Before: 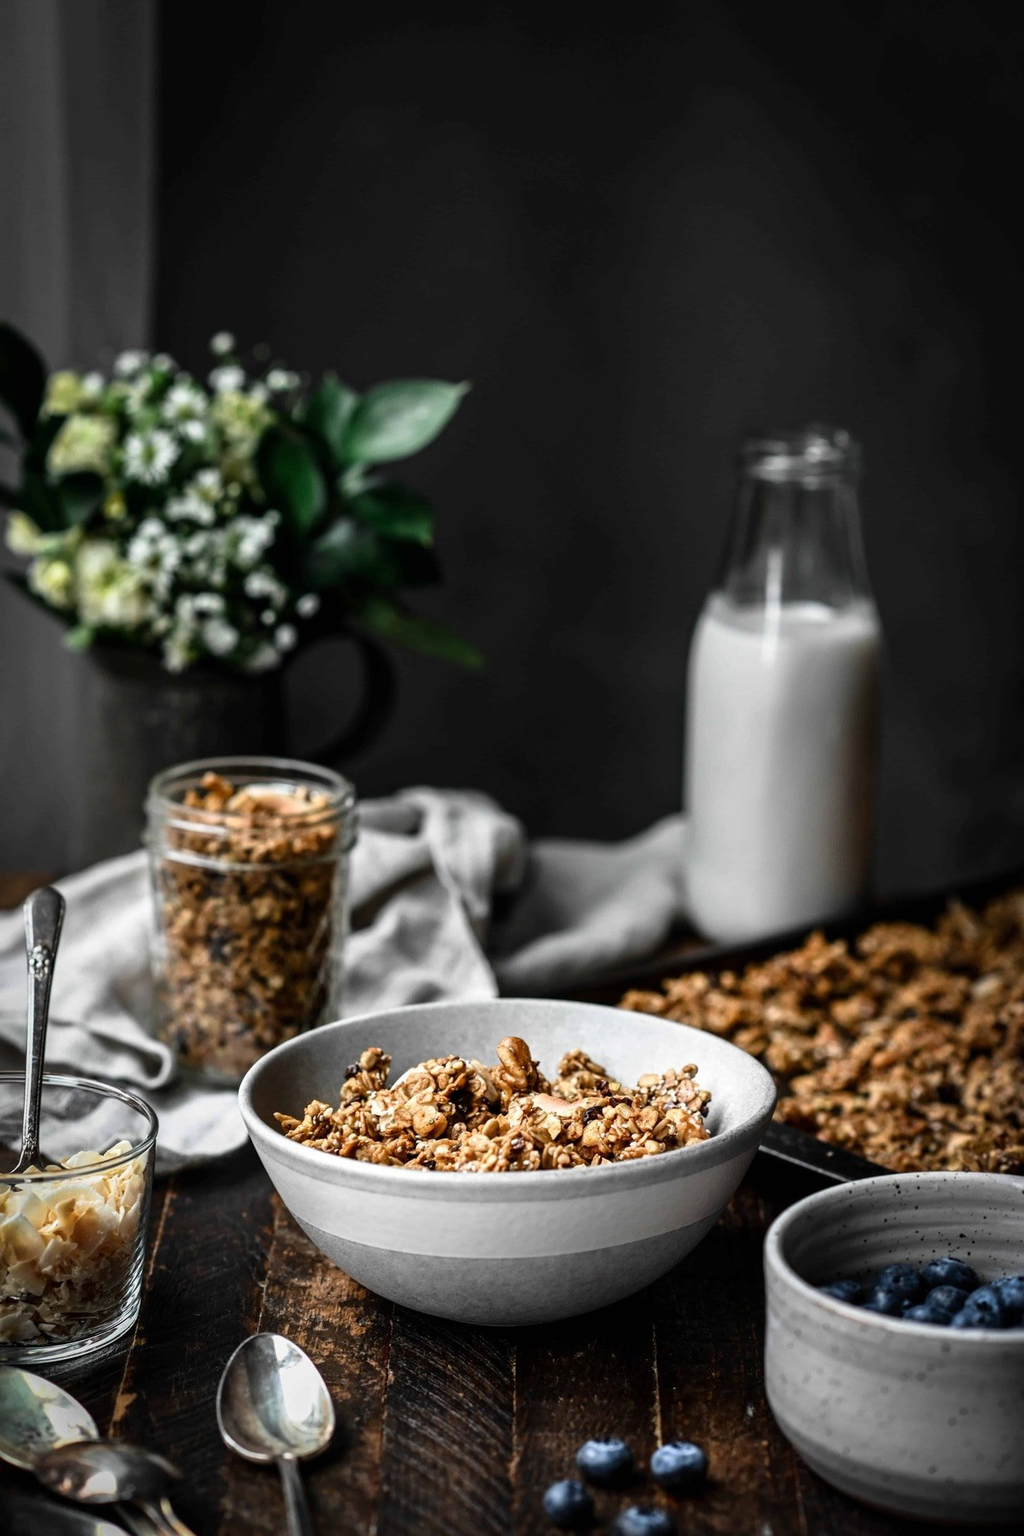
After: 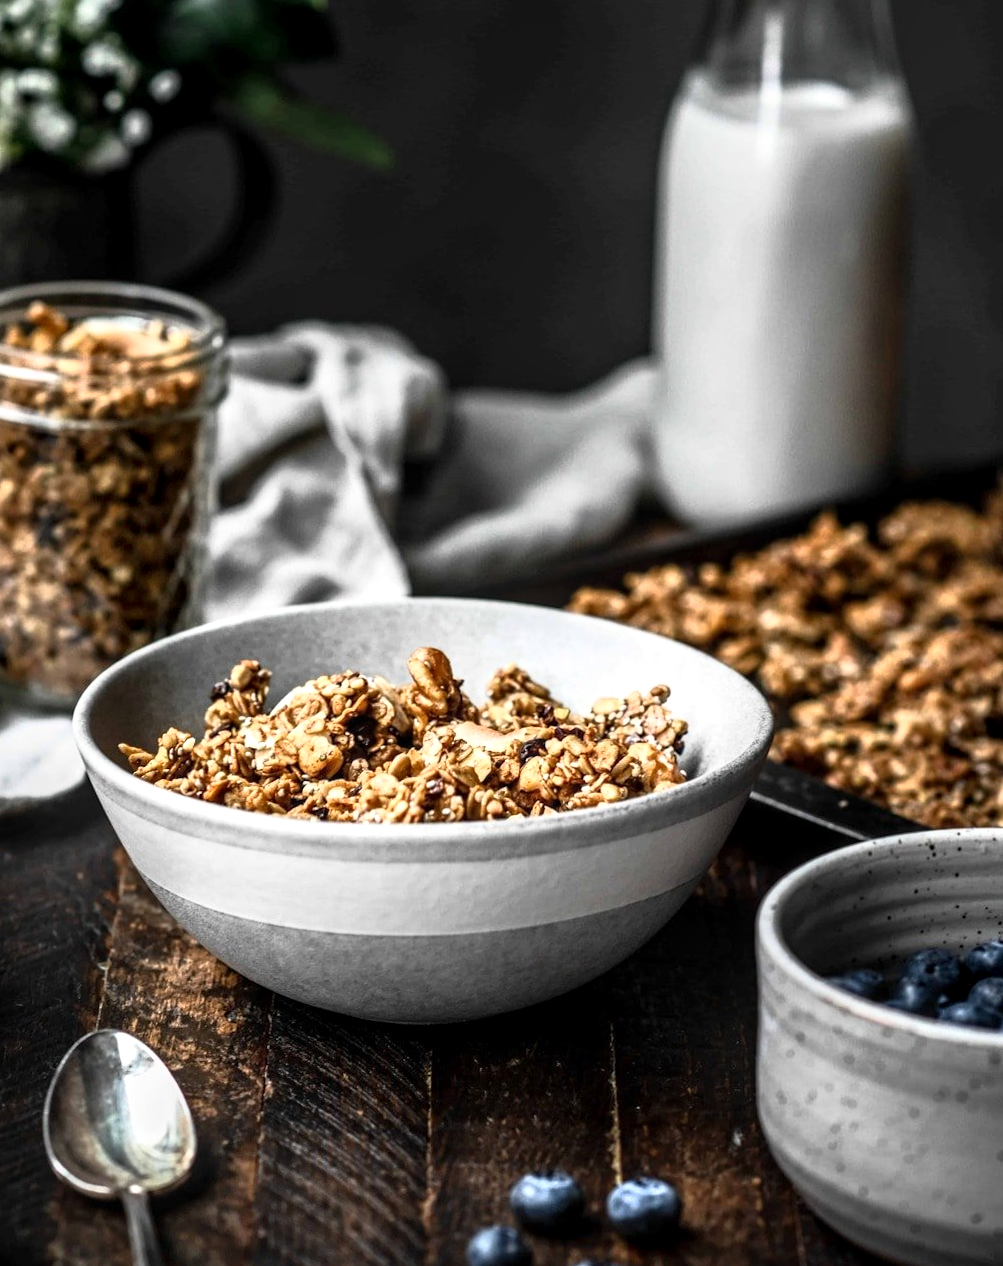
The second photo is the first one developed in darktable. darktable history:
crop and rotate: left 17.299%, top 35.115%, right 7.015%, bottom 1.024%
local contrast: detail 130%
exposure: exposure 0.236 EV, compensate highlight preservation false
rotate and perspective: rotation 0.192°, lens shift (horizontal) -0.015, crop left 0.005, crop right 0.996, crop top 0.006, crop bottom 0.99
base curve: curves: ch0 [(0, 0) (0.257, 0.25) (0.482, 0.586) (0.757, 0.871) (1, 1)]
white balance: emerald 1
